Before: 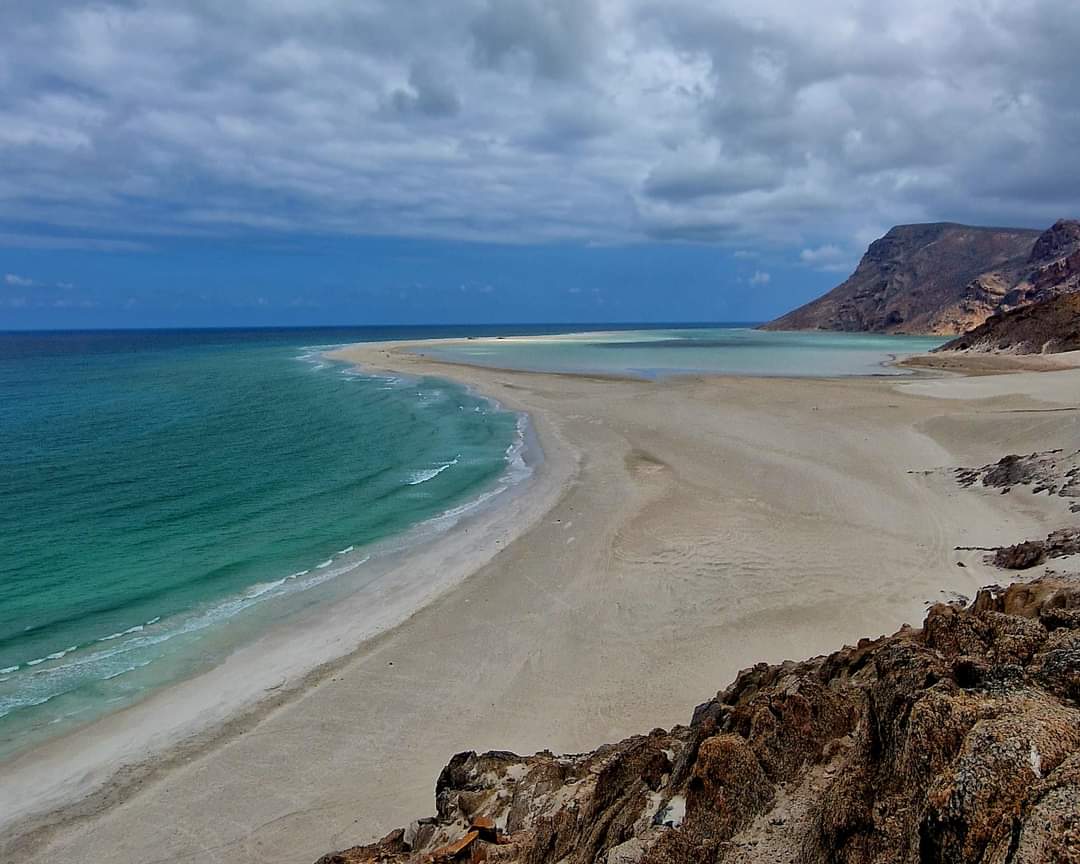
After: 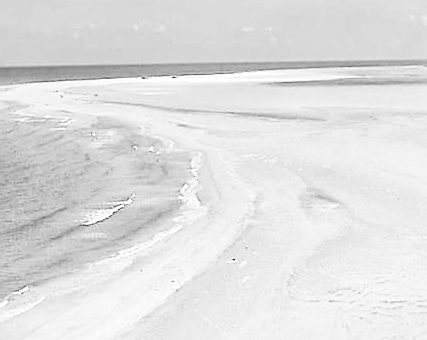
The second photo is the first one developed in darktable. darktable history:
color zones: curves: ch0 [(0, 0.5) (0.143, 0.5) (0.286, 0.5) (0.429, 0.504) (0.571, 0.5) (0.714, 0.509) (0.857, 0.5) (1, 0.5)]; ch1 [(0, 0.425) (0.143, 0.425) (0.286, 0.375) (0.429, 0.405) (0.571, 0.5) (0.714, 0.47) (0.857, 0.425) (1, 0.435)]; ch2 [(0, 0.5) (0.143, 0.5) (0.286, 0.5) (0.429, 0.517) (0.571, 0.5) (0.714, 0.51) (0.857, 0.5) (1, 0.5)]
crop: left 30%, top 30%, right 30%, bottom 30%
exposure: black level correction -0.002, exposure 1.35 EV, compensate highlight preservation false
monochrome: on, module defaults
tone curve: curves: ch0 [(0, 0.029) (0.071, 0.087) (0.223, 0.265) (0.447, 0.605) (0.654, 0.823) (0.861, 0.943) (1, 0.981)]; ch1 [(0, 0) (0.353, 0.344) (0.447, 0.449) (0.502, 0.501) (0.547, 0.54) (0.57, 0.582) (0.608, 0.608) (0.618, 0.631) (0.657, 0.699) (1, 1)]; ch2 [(0, 0) (0.34, 0.314) (0.456, 0.456) (0.5, 0.503) (0.528, 0.54) (0.557, 0.577) (0.589, 0.626) (1, 1)], color space Lab, independent channels, preserve colors none
sharpen: on, module defaults
rotate and perspective: rotation -0.45°, automatic cropping original format, crop left 0.008, crop right 0.992, crop top 0.012, crop bottom 0.988
color correction: highlights a* 11.96, highlights b* 11.58
